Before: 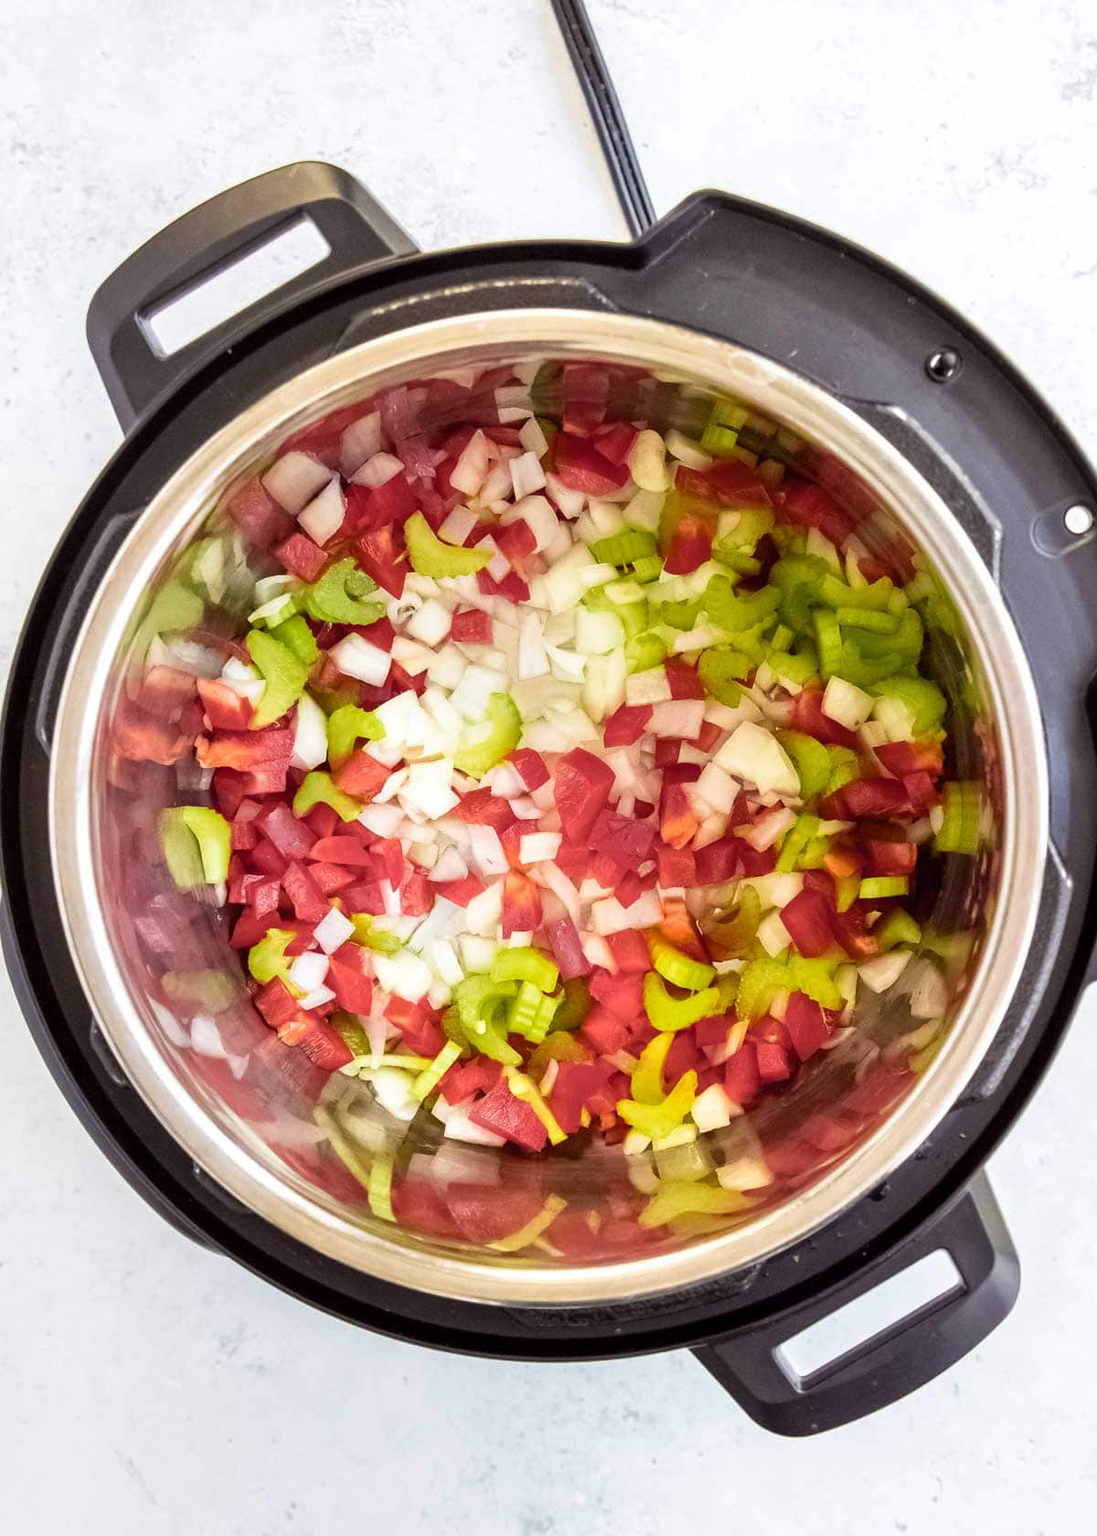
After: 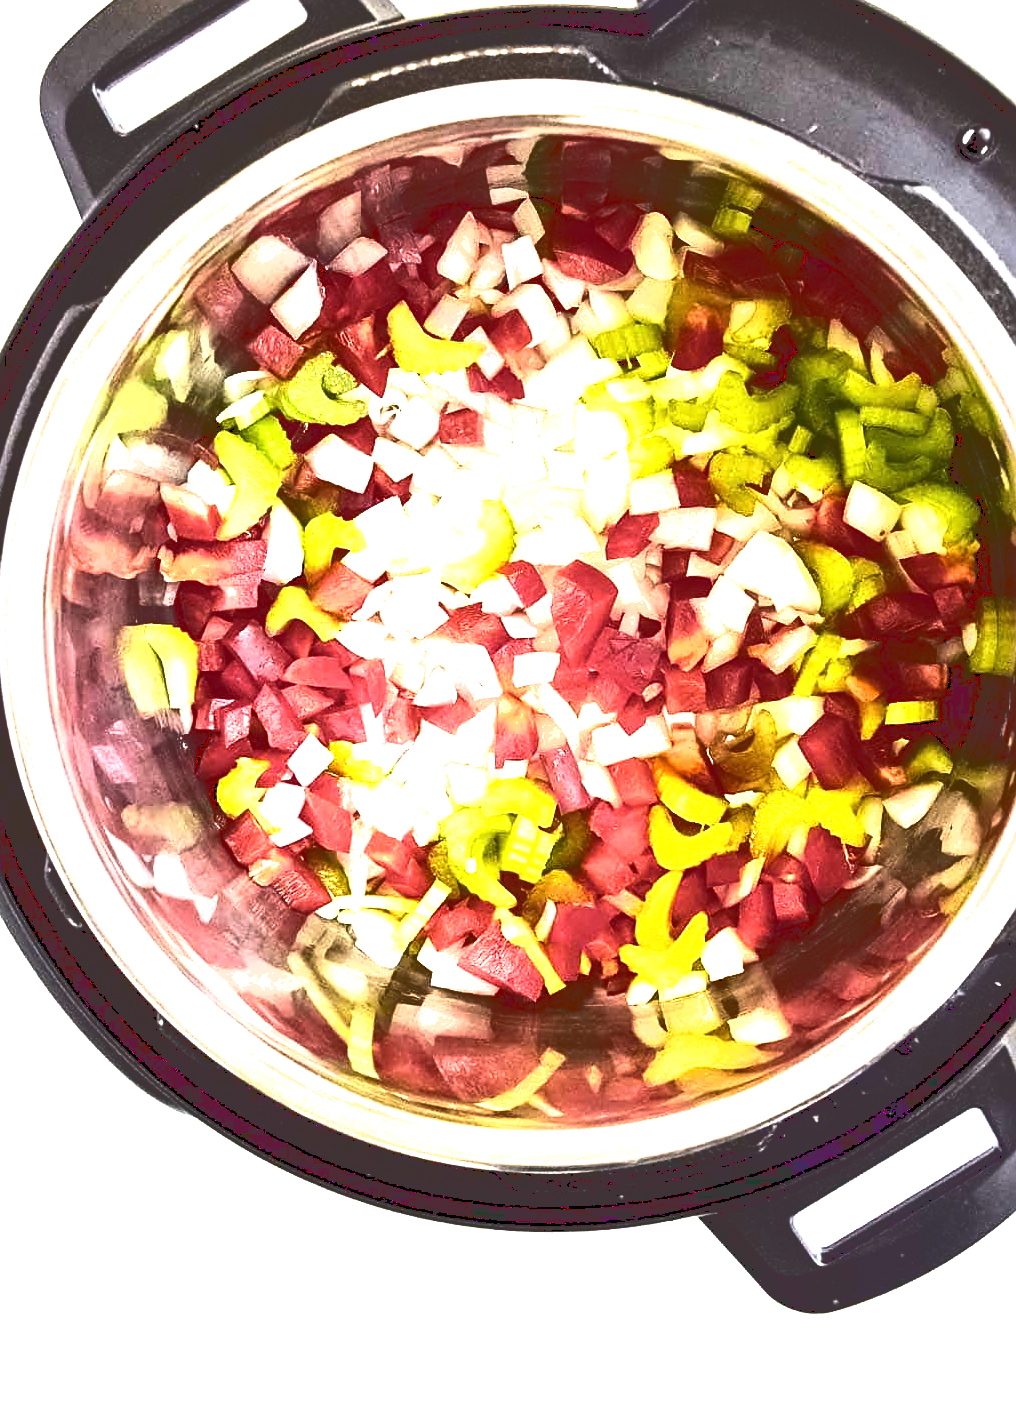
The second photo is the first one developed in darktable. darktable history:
crop and rotate: left 4.634%, top 15.408%, right 10.664%
exposure: black level correction 0, exposure 0 EV, compensate highlight preservation false
tone equalizer: -8 EV -1.11 EV, -7 EV -1.03 EV, -6 EV -0.874 EV, -5 EV -0.6 EV, -3 EV 0.581 EV, -2 EV 0.887 EV, -1 EV 0.994 EV, +0 EV 1.05 EV
sharpen: on, module defaults
base curve: curves: ch0 [(0, 0.036) (0.083, 0.04) (0.804, 1)]
